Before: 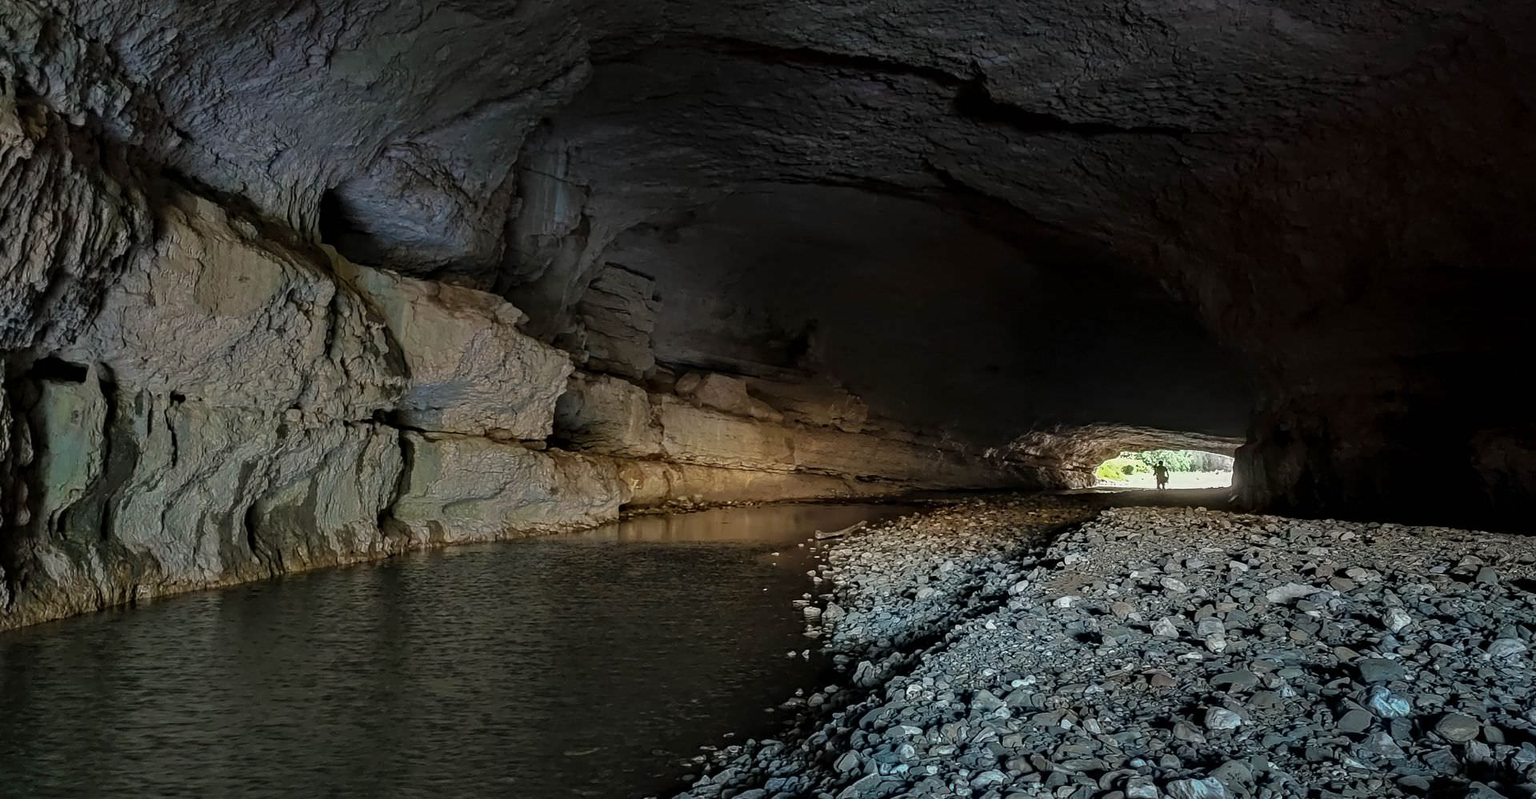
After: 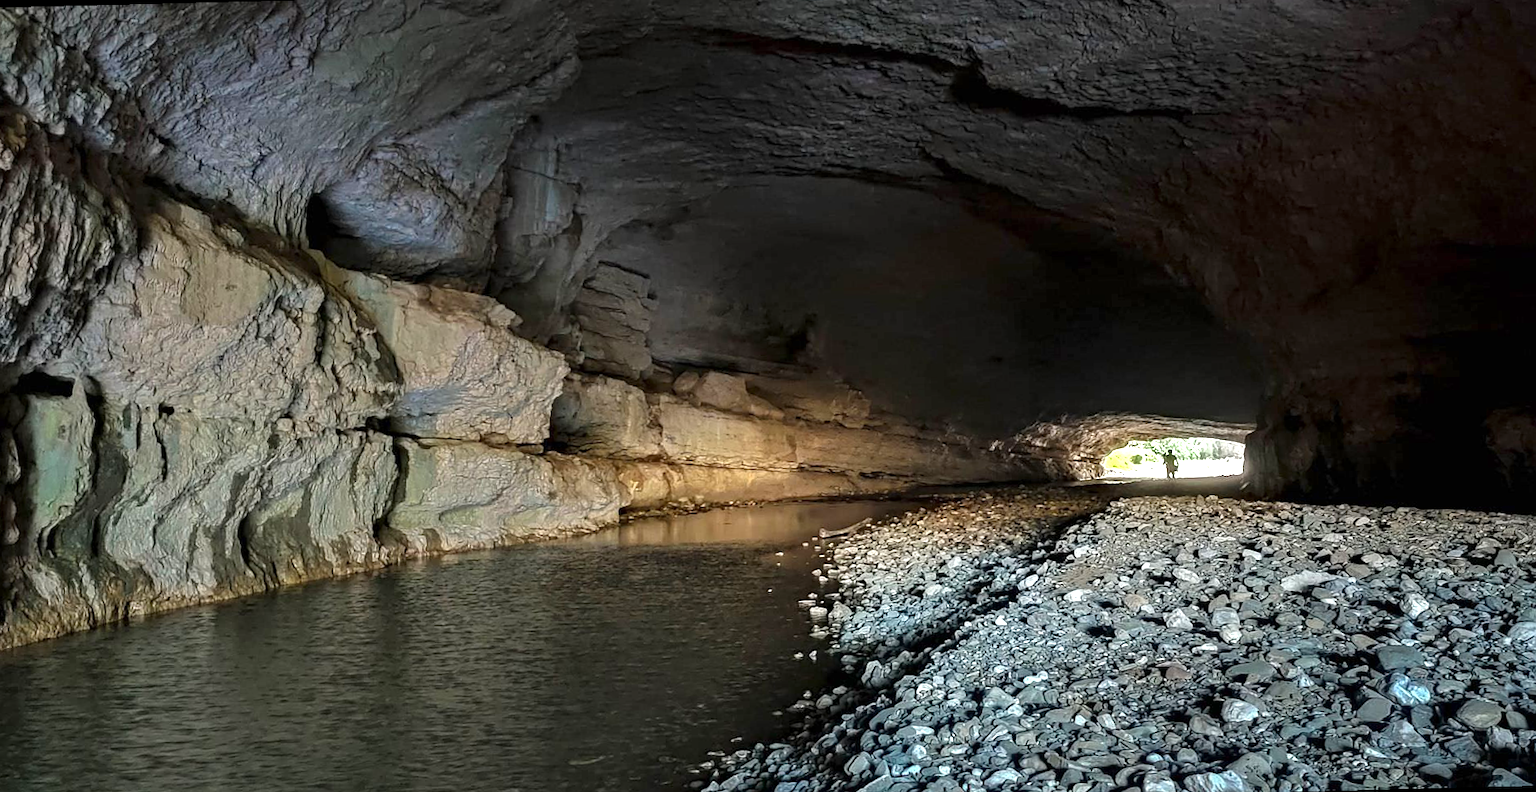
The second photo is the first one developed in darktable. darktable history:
exposure: exposure 1.061 EV, compensate highlight preservation false
rotate and perspective: rotation -1.42°, crop left 0.016, crop right 0.984, crop top 0.035, crop bottom 0.965
